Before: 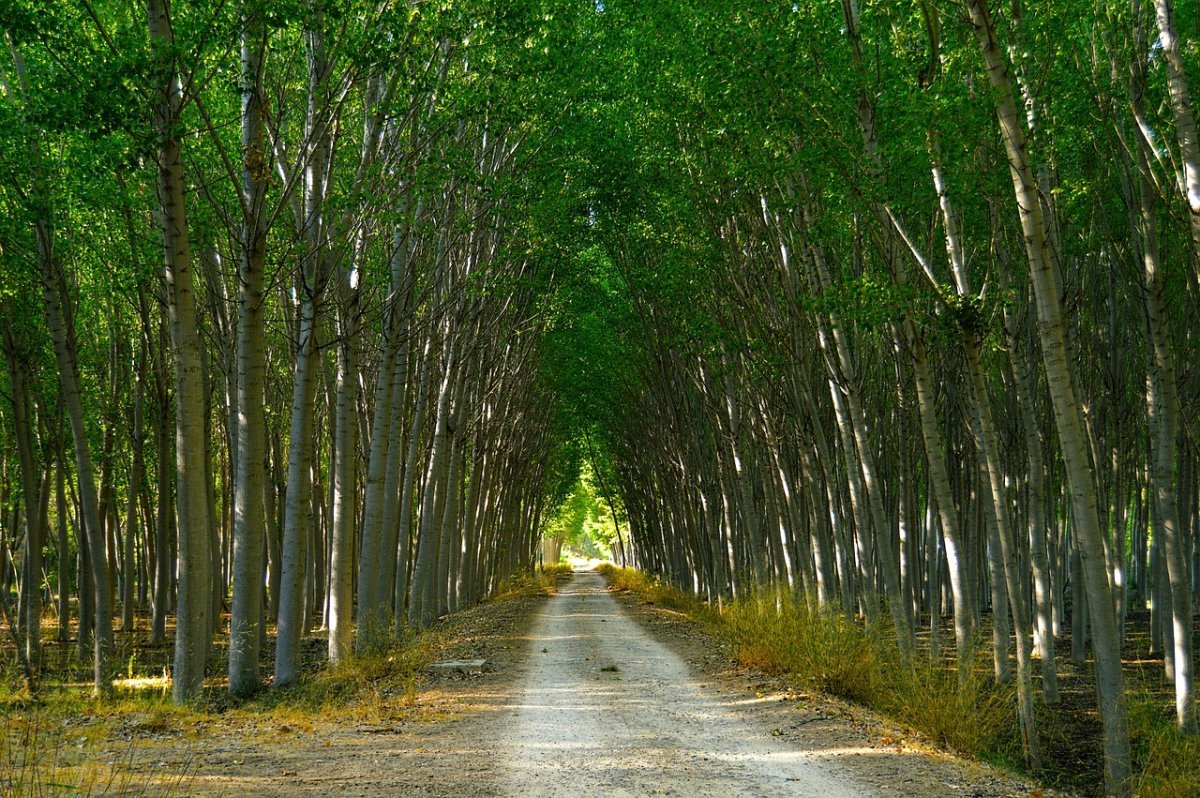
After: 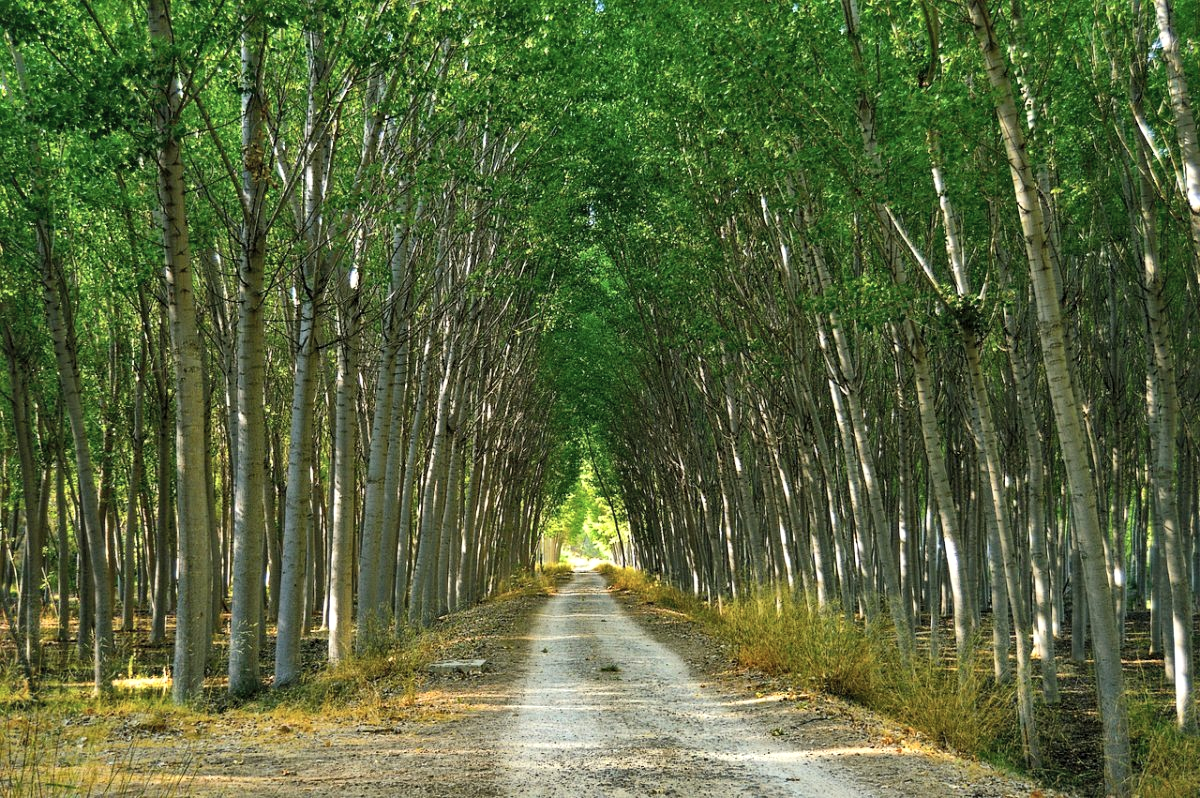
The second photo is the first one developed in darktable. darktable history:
contrast brightness saturation: contrast 0.14, brightness 0.21
shadows and highlights: shadows 20.91, highlights -82.73, soften with gaussian
local contrast: mode bilateral grid, contrast 30, coarseness 25, midtone range 0.2
